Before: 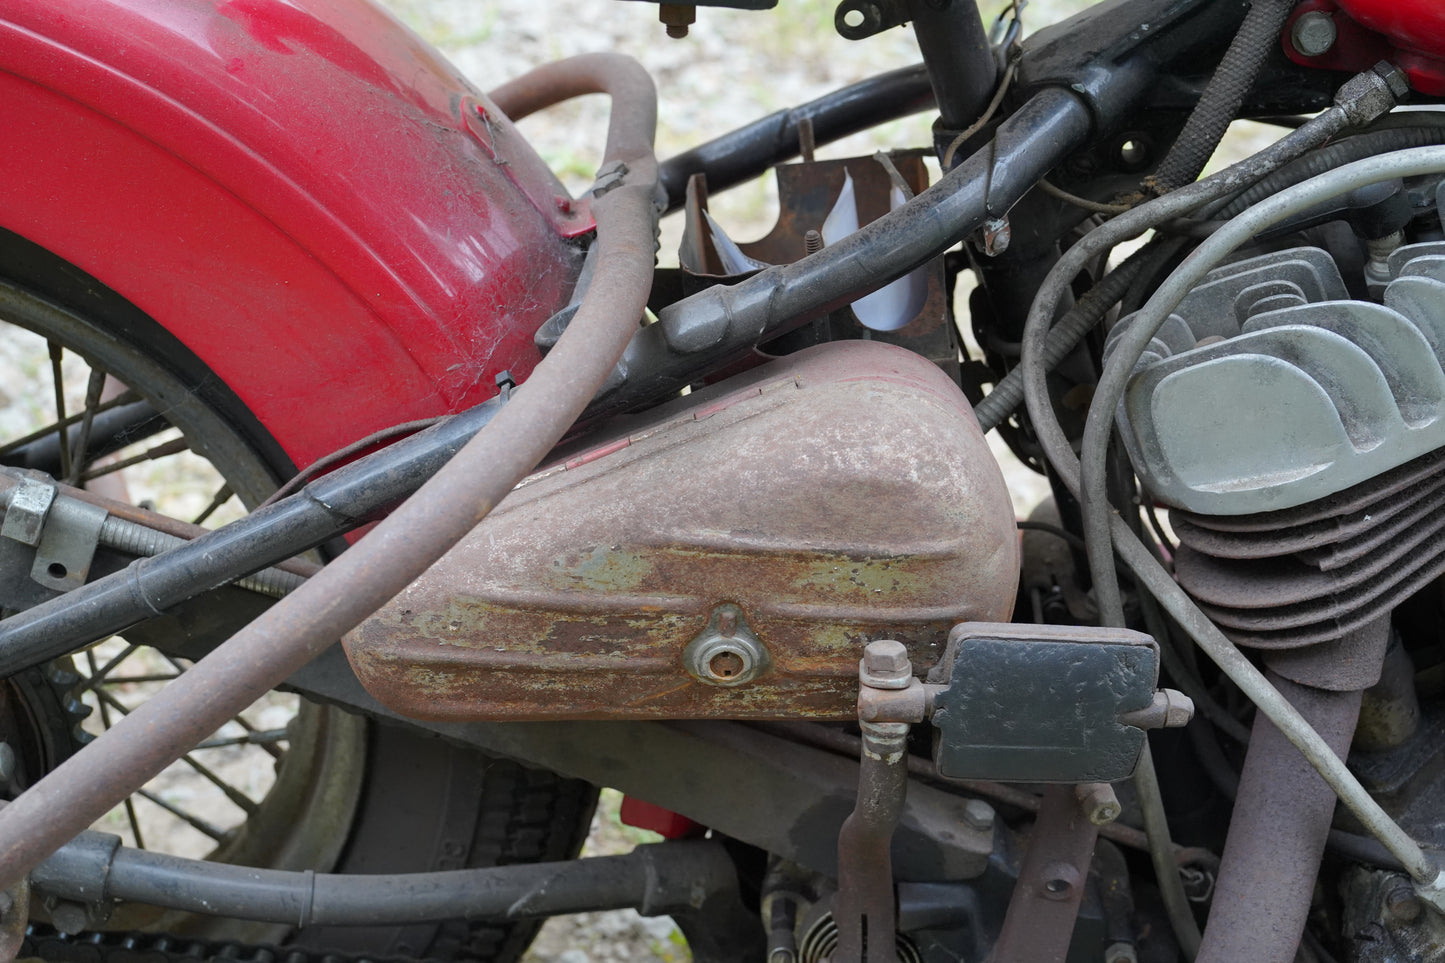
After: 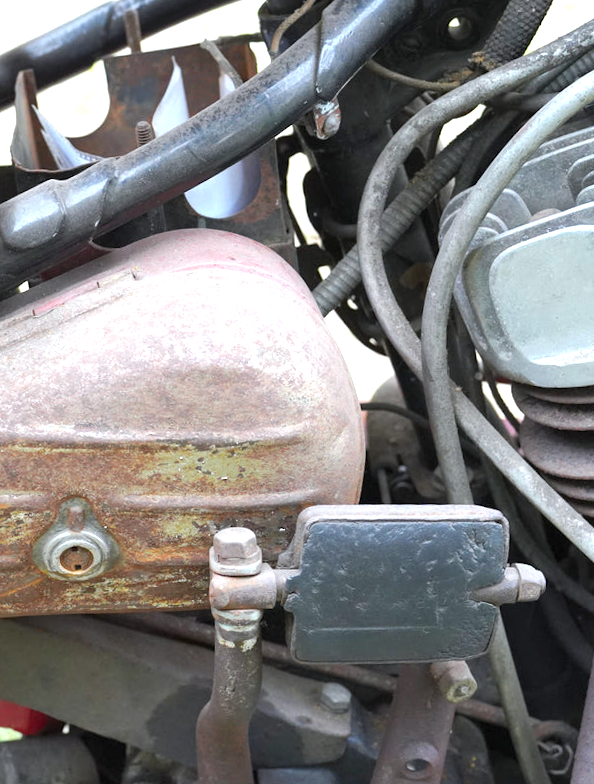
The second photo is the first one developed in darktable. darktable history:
rotate and perspective: rotation -2.56°, automatic cropping off
exposure: black level correction 0, exposure 1.2 EV, compensate highlight preservation false
white balance: red 0.982, blue 1.018
crop: left 45.721%, top 13.393%, right 14.118%, bottom 10.01%
